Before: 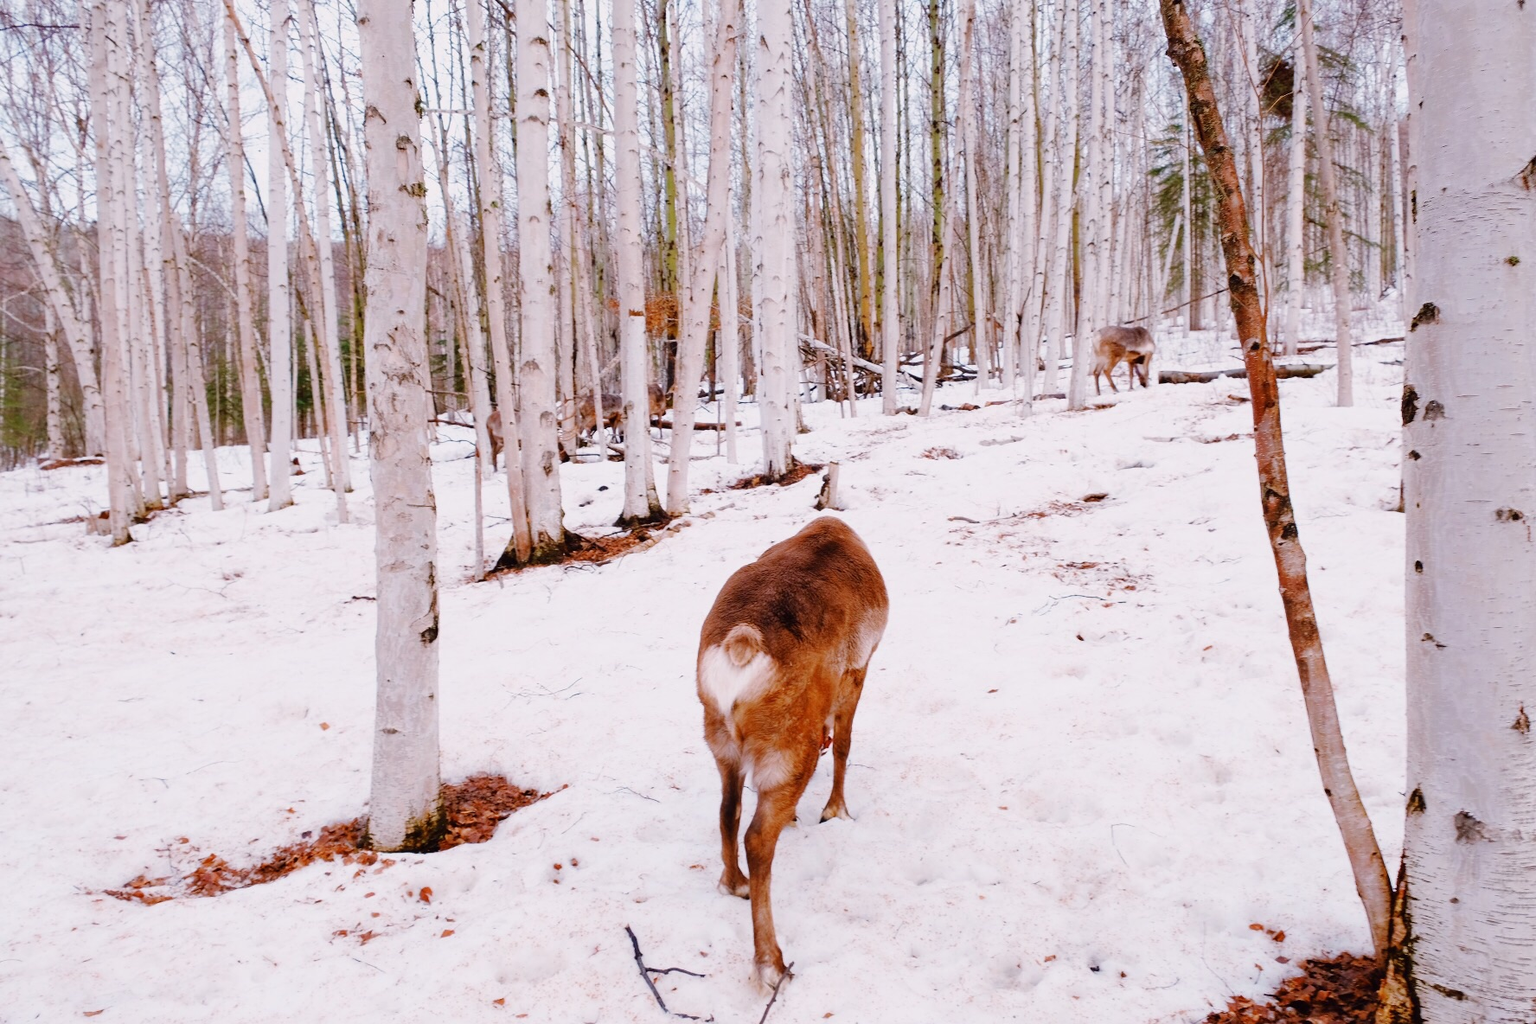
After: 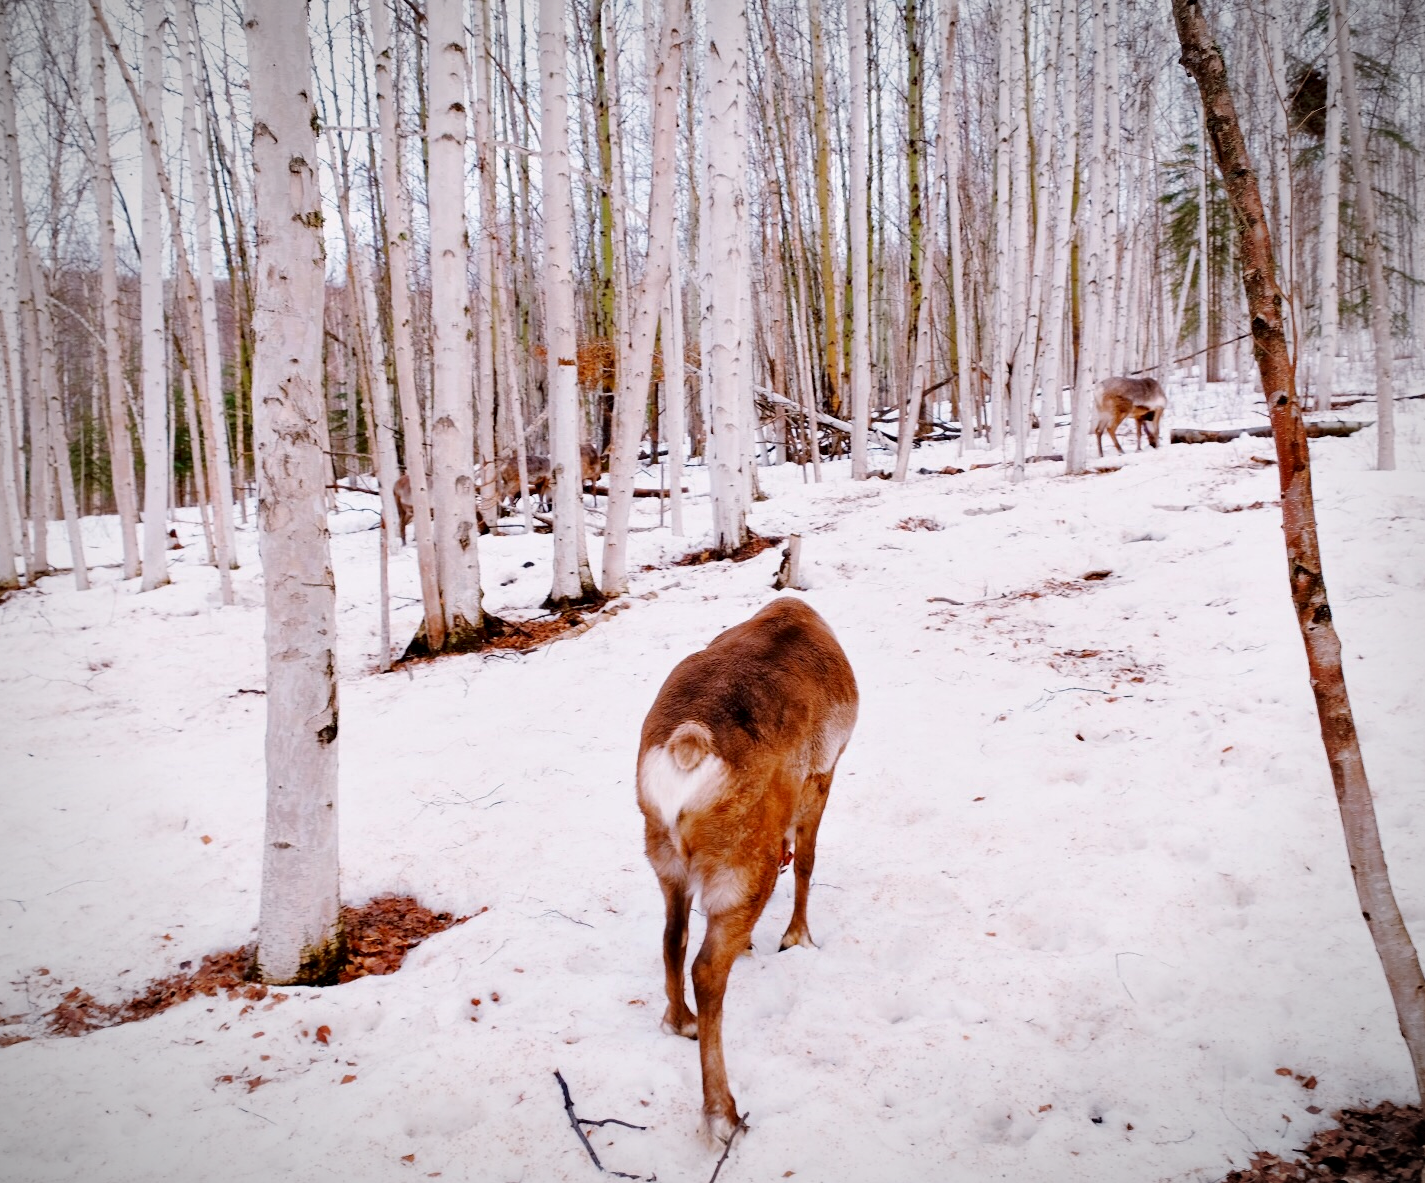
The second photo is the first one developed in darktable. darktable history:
crop and rotate: left 9.519%, right 10.228%
contrast equalizer: y [[0.6 ×6], [0.55 ×6], [0 ×6], [0 ×6], [0 ×6]], mix 0.284
vignetting: fall-off radius 69.74%, brightness -0.613, saturation -0.672, automatic ratio true
